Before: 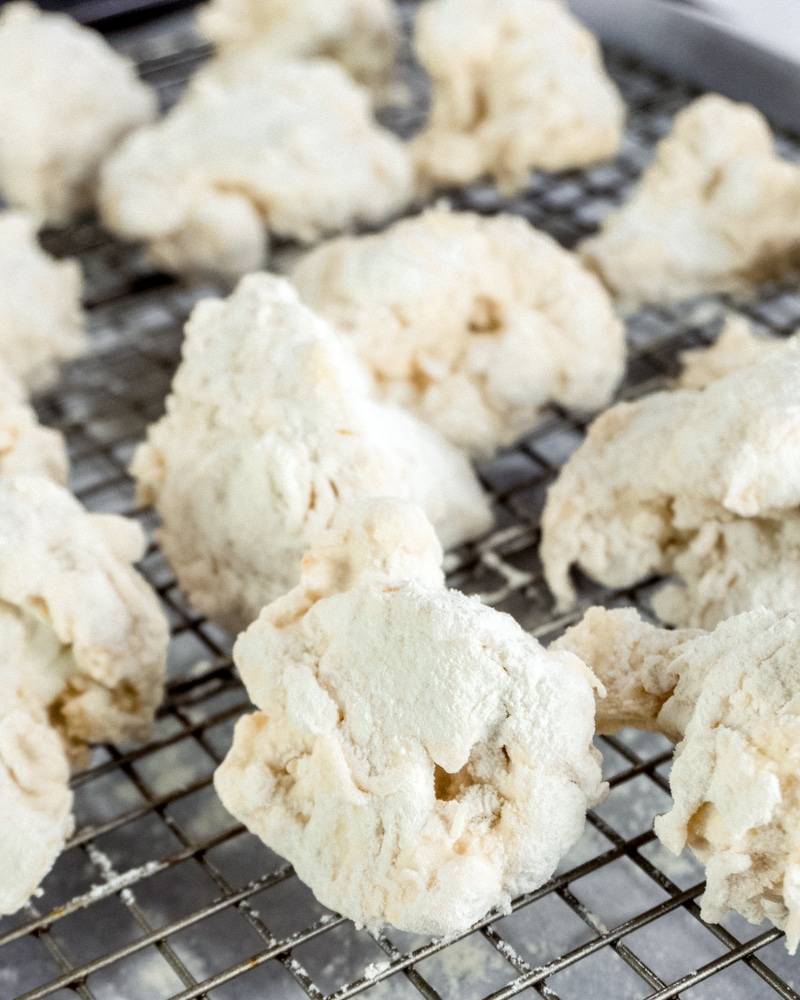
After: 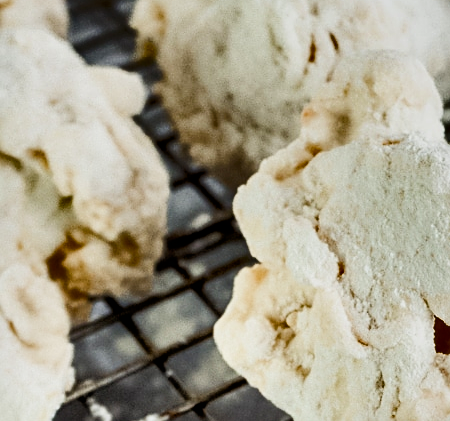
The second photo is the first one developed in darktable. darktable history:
filmic rgb: black relative exposure -5.12 EV, white relative exposure 3.96 EV, hardness 2.89, contrast 1.3, highlights saturation mix -8.93%
crop: top 44.744%, right 43.636%, bottom 13.111%
levels: levels [0, 0.478, 1]
sharpen: on, module defaults
shadows and highlights: shadows 20.87, highlights -82.42, soften with gaussian
contrast brightness saturation: saturation 0.099
exposure: black level correction 0, exposure 0.699 EV, compensate exposure bias true, compensate highlight preservation false
